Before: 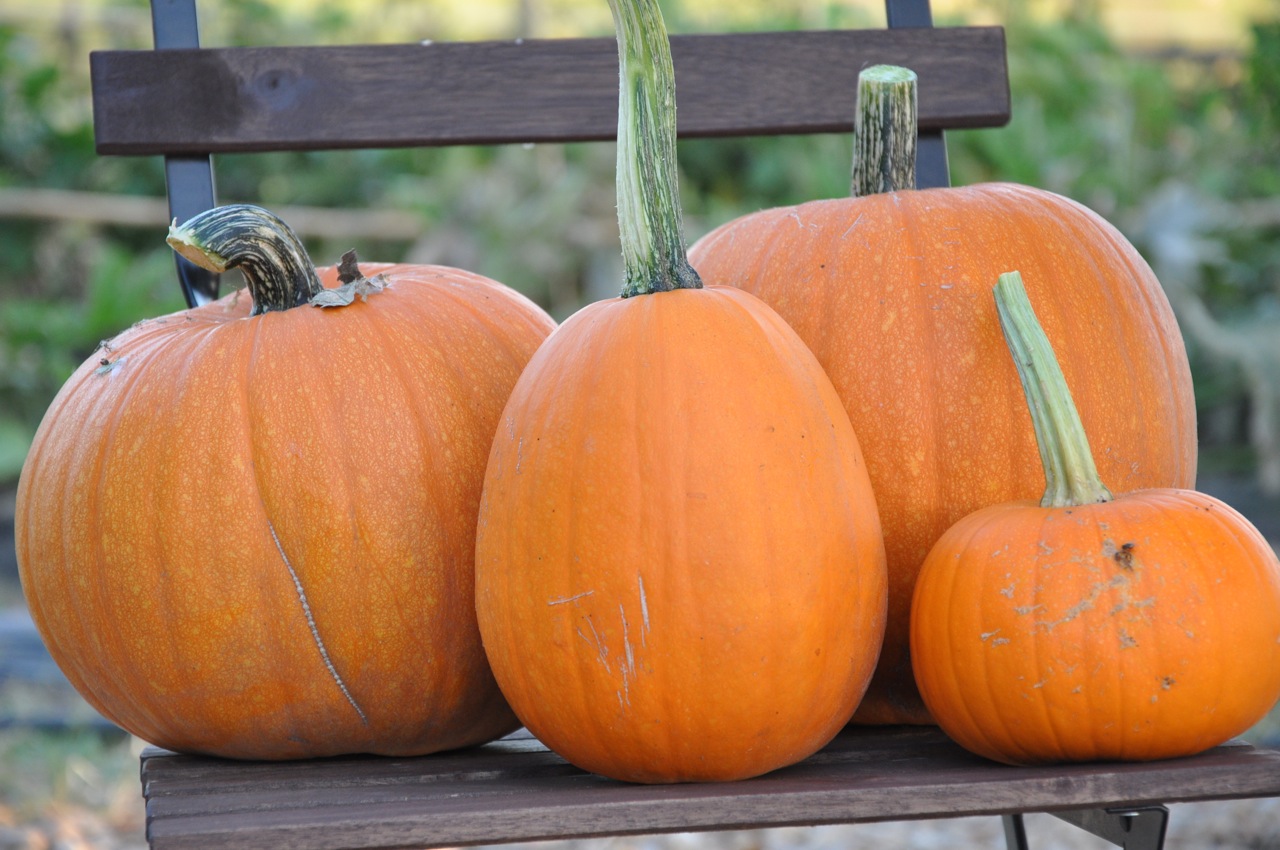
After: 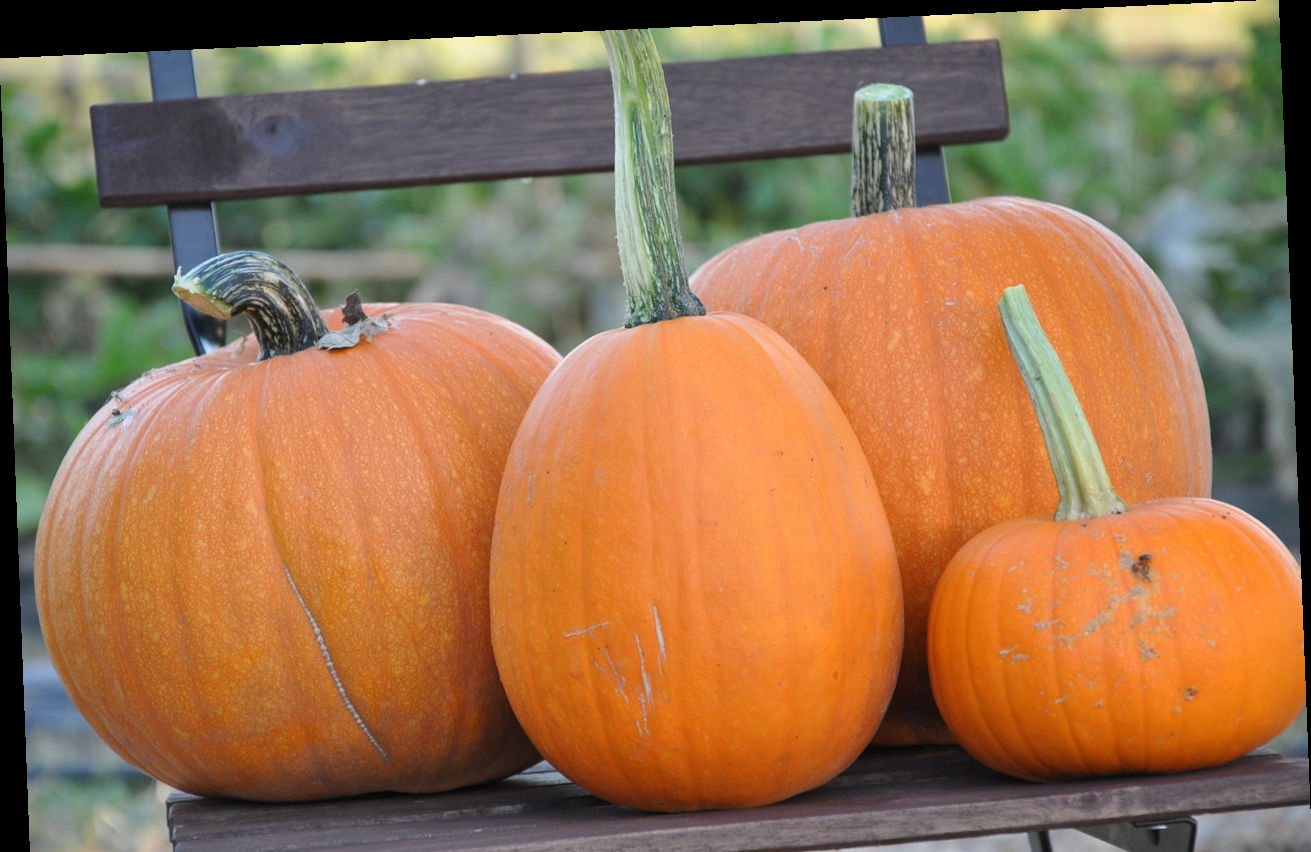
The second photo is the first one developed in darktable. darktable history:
rotate and perspective: rotation -2.22°, lens shift (horizontal) -0.022, automatic cropping off
crop and rotate: top 0%, bottom 5.097%
